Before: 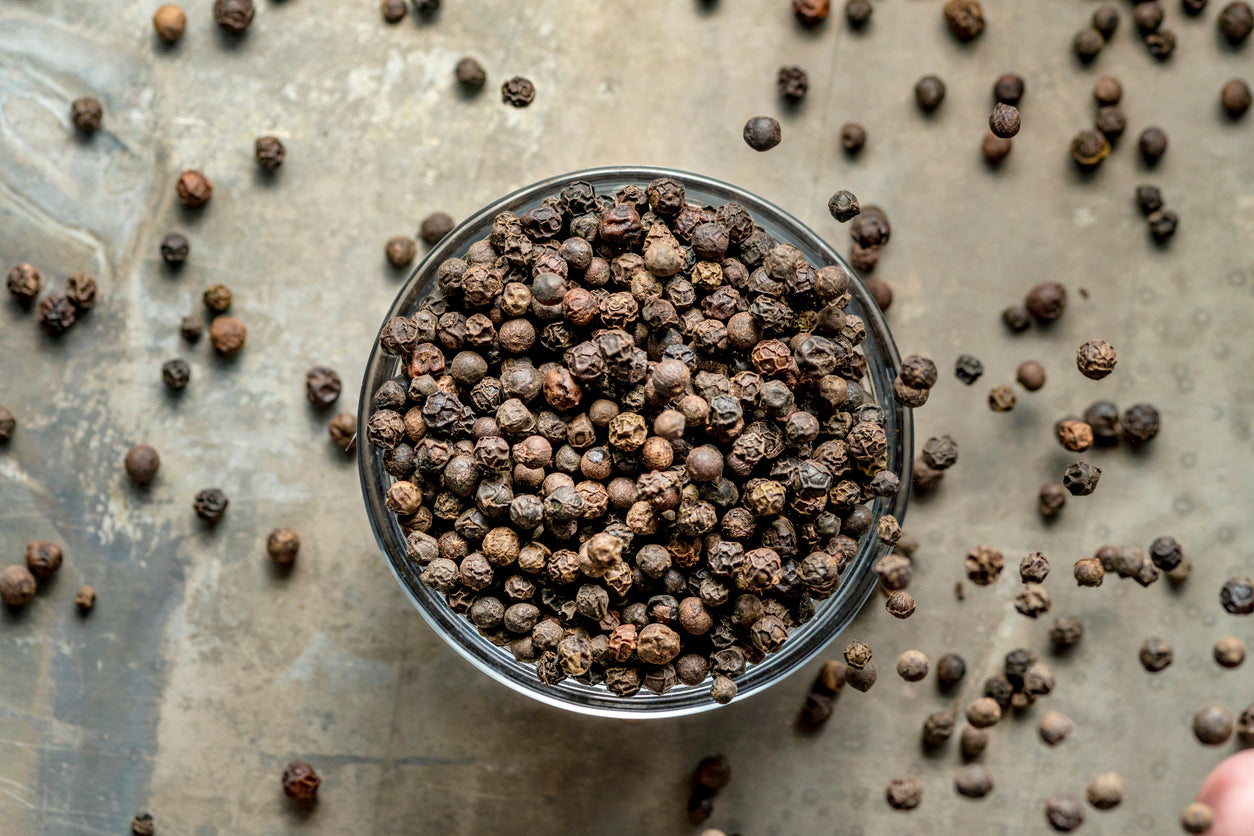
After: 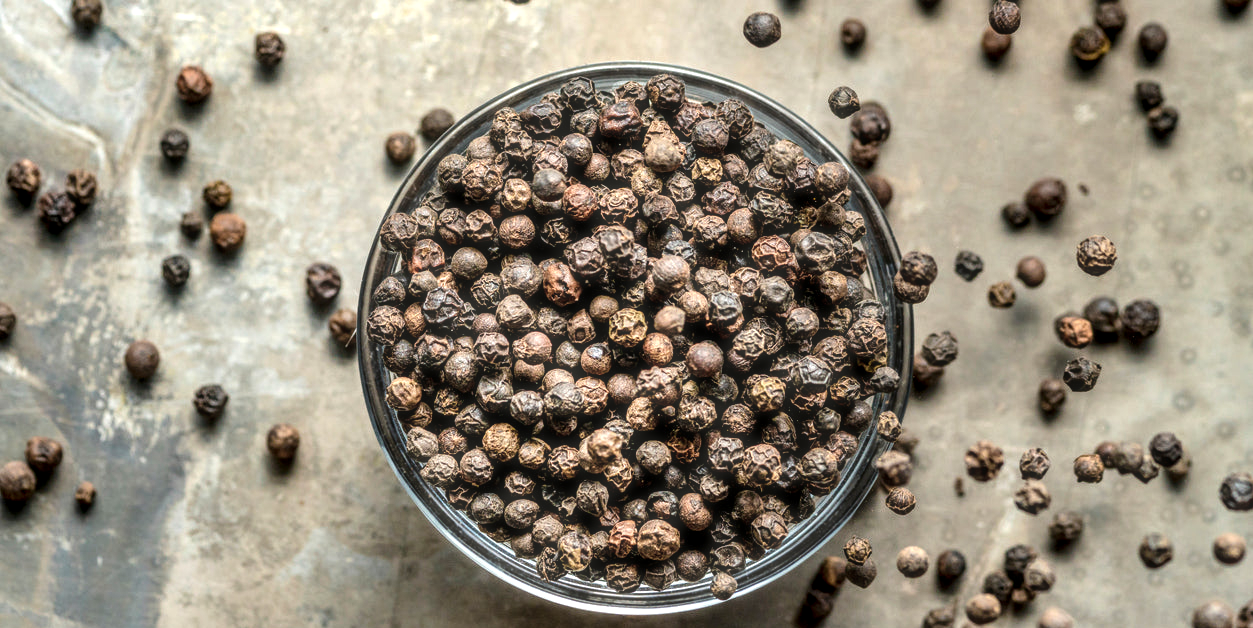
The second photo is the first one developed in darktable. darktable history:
crop and rotate: top 12.504%, bottom 12.369%
local contrast: detail 130%
haze removal: strength -0.101, adaptive false
tone equalizer: -8 EV -0.414 EV, -7 EV -0.397 EV, -6 EV -0.322 EV, -5 EV -0.202 EV, -3 EV 0.213 EV, -2 EV 0.341 EV, -1 EV 0.397 EV, +0 EV 0.437 EV, edges refinement/feathering 500, mask exposure compensation -1.57 EV, preserve details no
